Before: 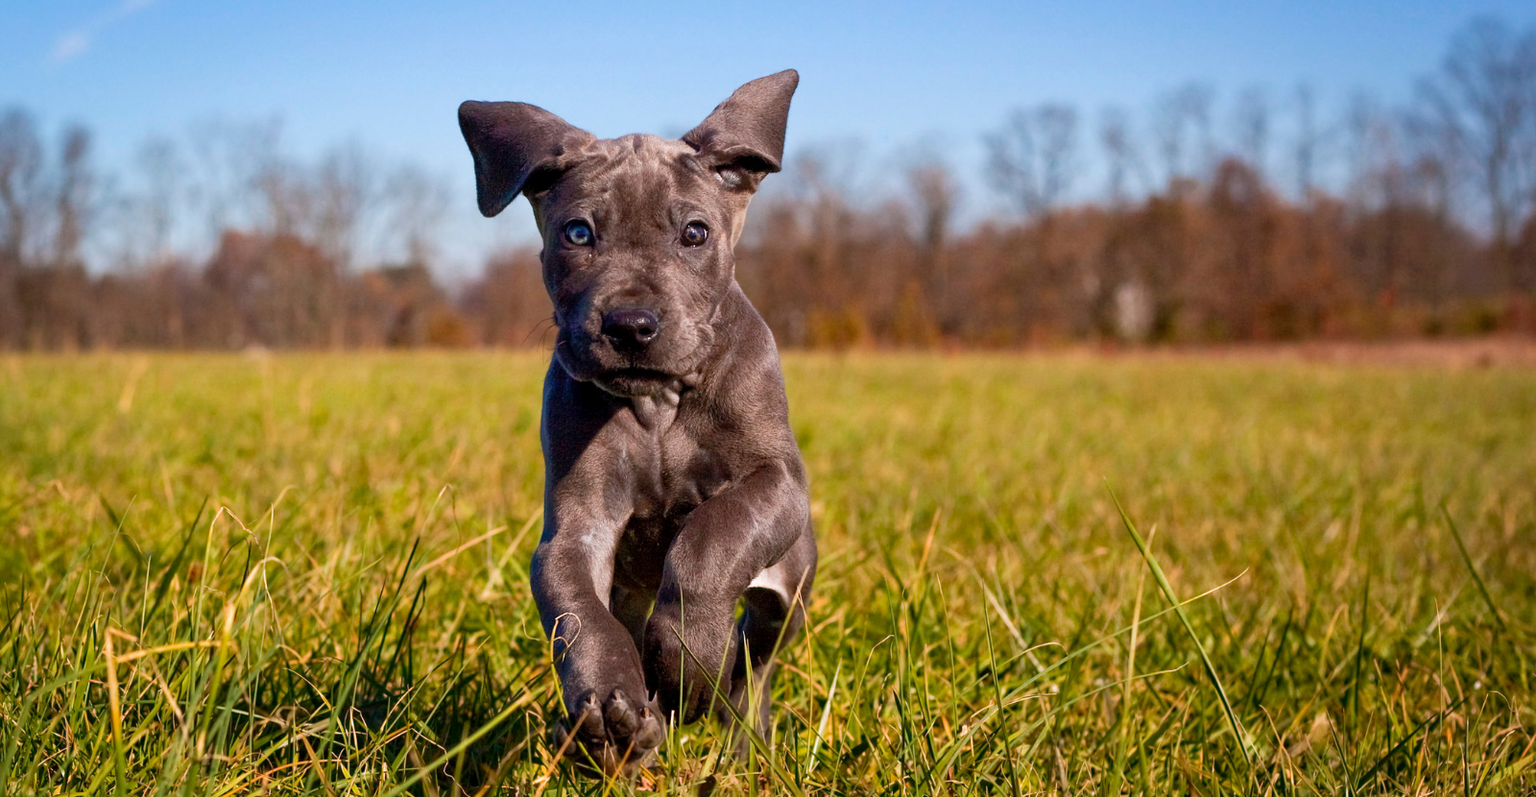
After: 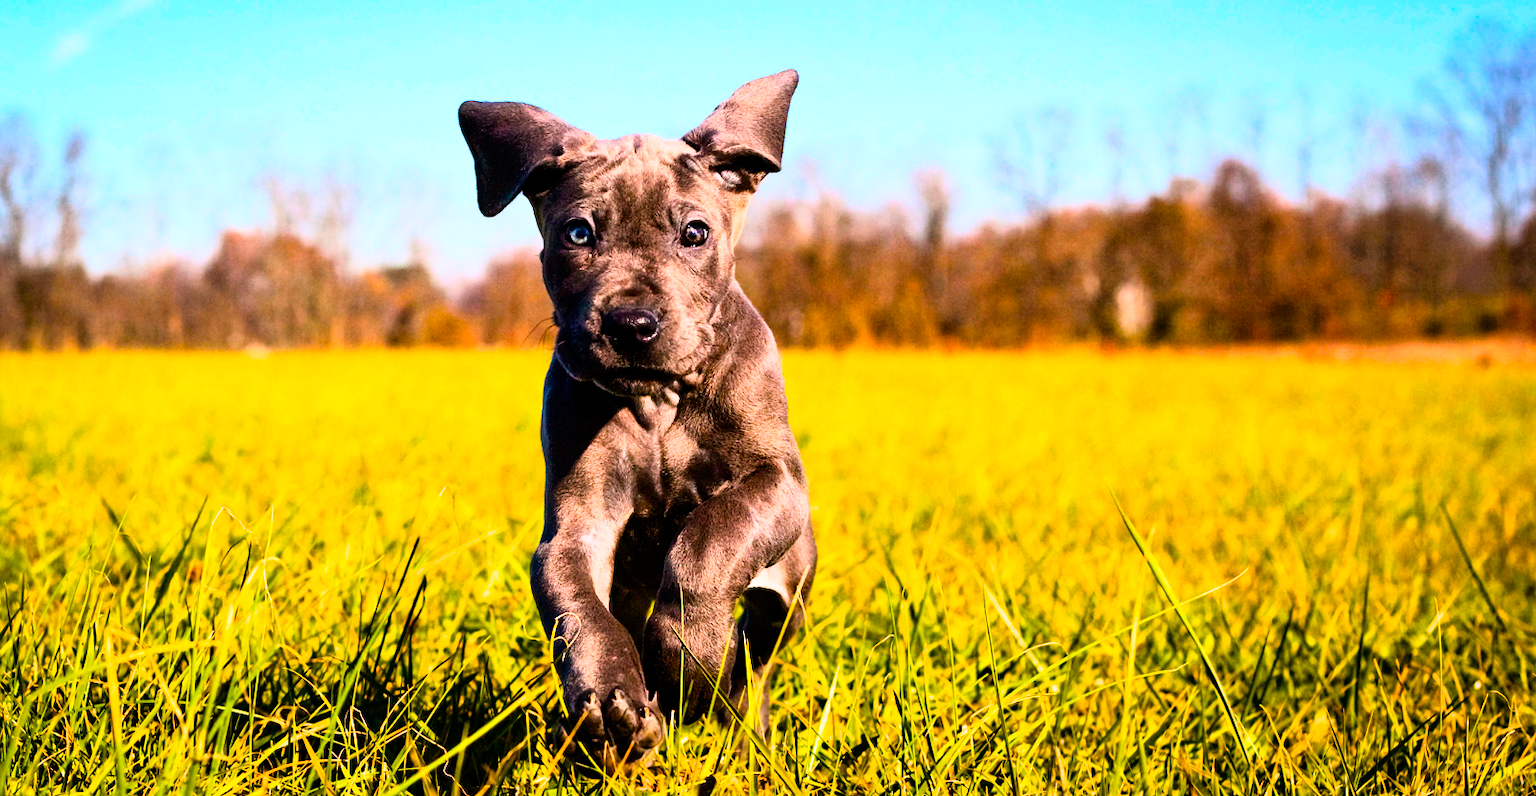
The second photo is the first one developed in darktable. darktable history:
color balance: mode lift, gamma, gain (sRGB), lift [1, 0.99, 1.01, 0.992], gamma [1, 1.037, 0.974, 0.963]
color balance rgb: linear chroma grading › global chroma 15%, perceptual saturation grading › global saturation 30%
rgb curve: curves: ch0 [(0, 0) (0.21, 0.15) (0.24, 0.21) (0.5, 0.75) (0.75, 0.96) (0.89, 0.99) (1, 1)]; ch1 [(0, 0.02) (0.21, 0.13) (0.25, 0.2) (0.5, 0.67) (0.75, 0.9) (0.89, 0.97) (1, 1)]; ch2 [(0, 0.02) (0.21, 0.13) (0.25, 0.2) (0.5, 0.67) (0.75, 0.9) (0.89, 0.97) (1, 1)], compensate middle gray true
